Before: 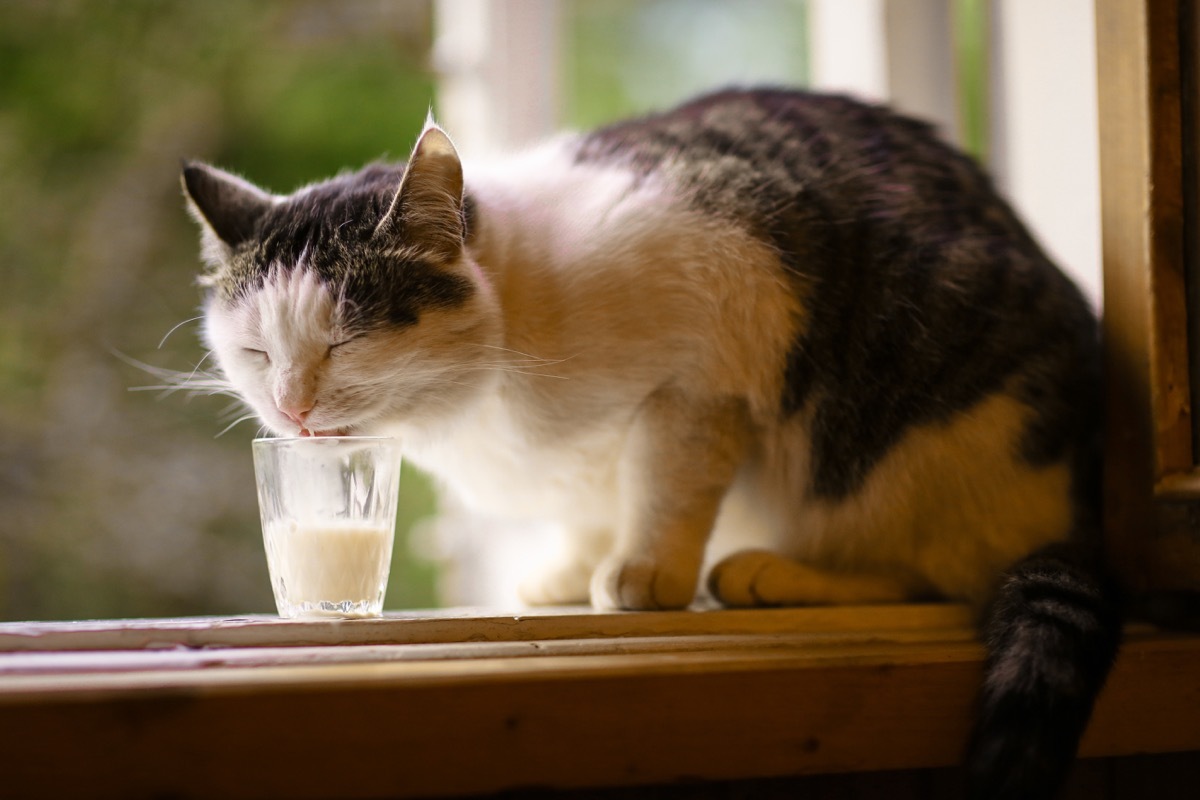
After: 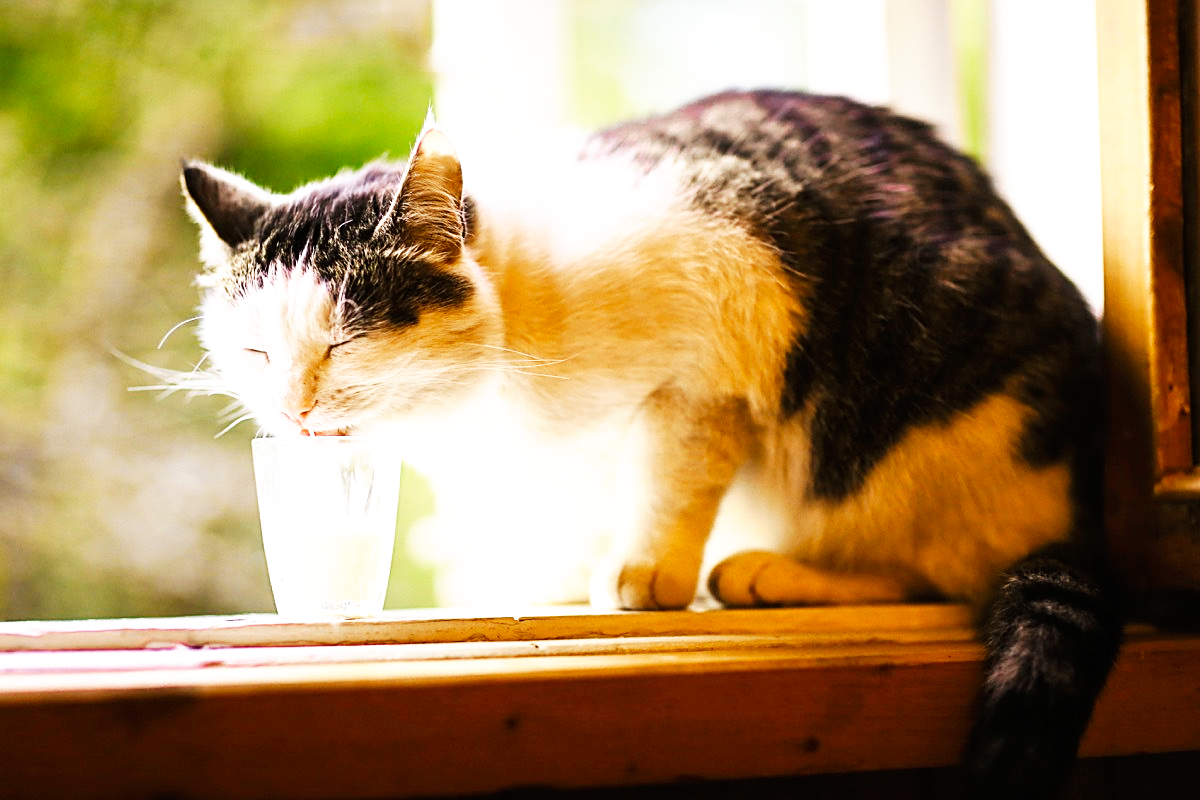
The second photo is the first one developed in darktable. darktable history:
exposure: black level correction 0, exposure 0.692 EV, compensate highlight preservation false
base curve: curves: ch0 [(0, 0) (0.007, 0.004) (0.027, 0.03) (0.046, 0.07) (0.207, 0.54) (0.442, 0.872) (0.673, 0.972) (1, 1)], preserve colors none
sharpen: on, module defaults
